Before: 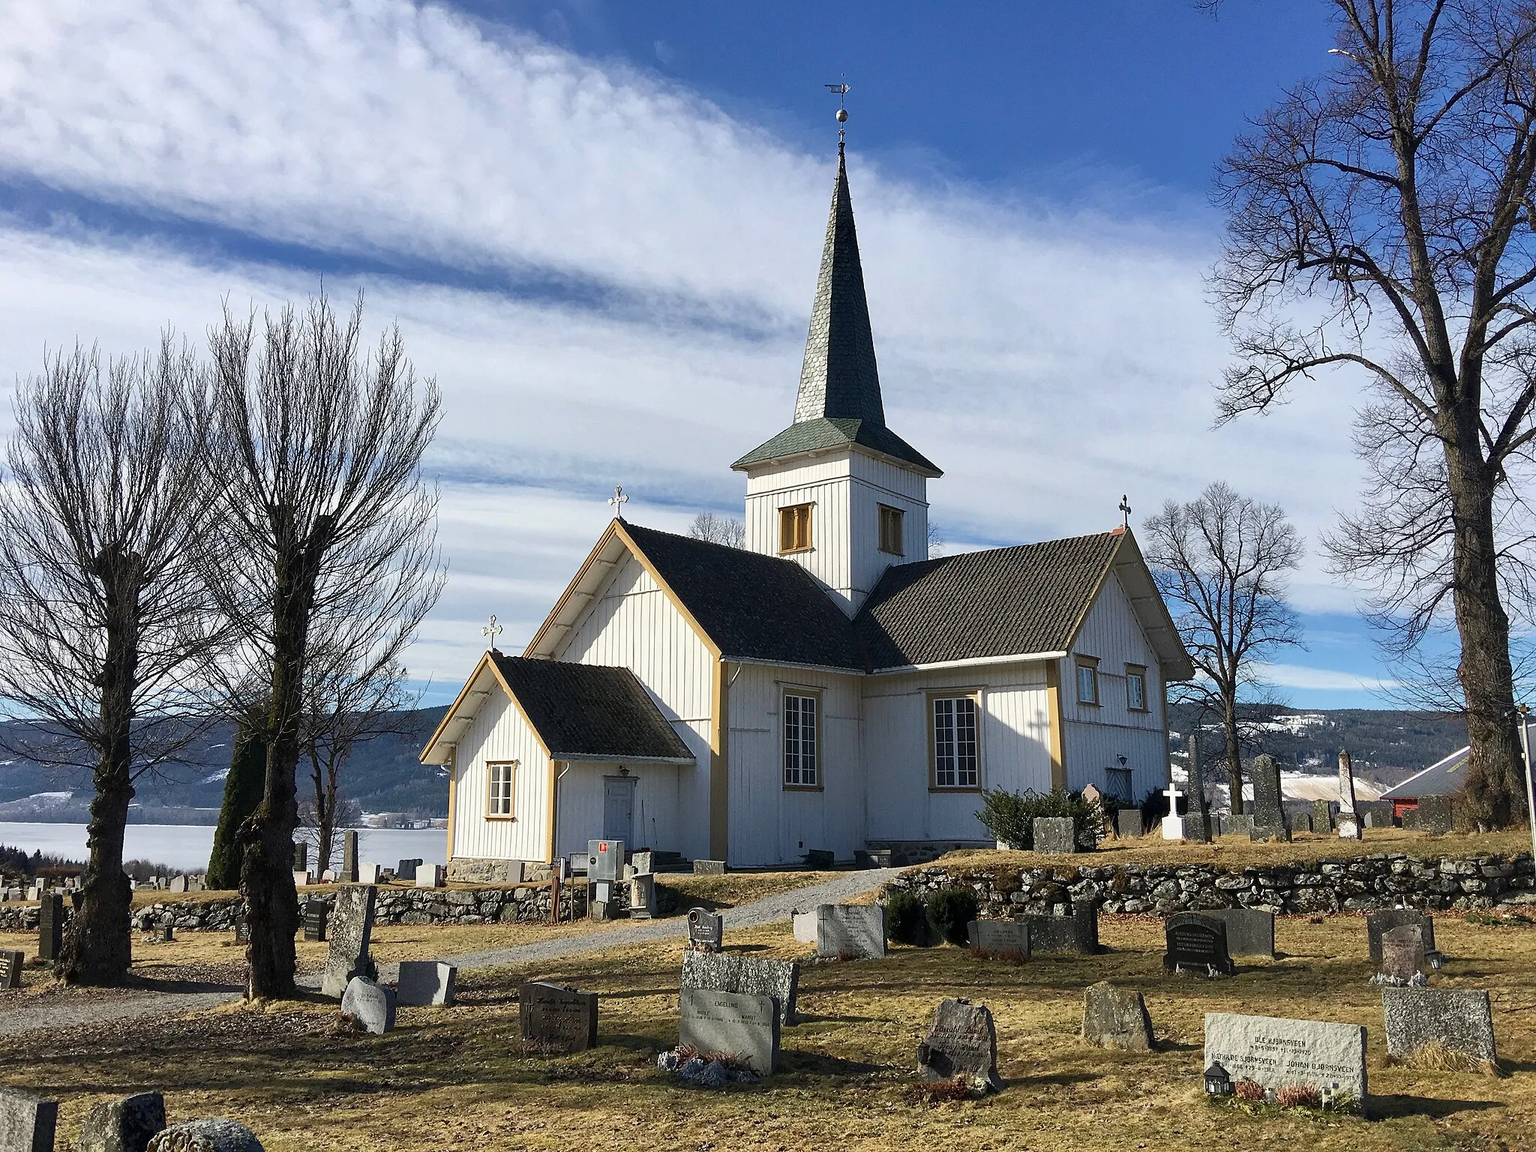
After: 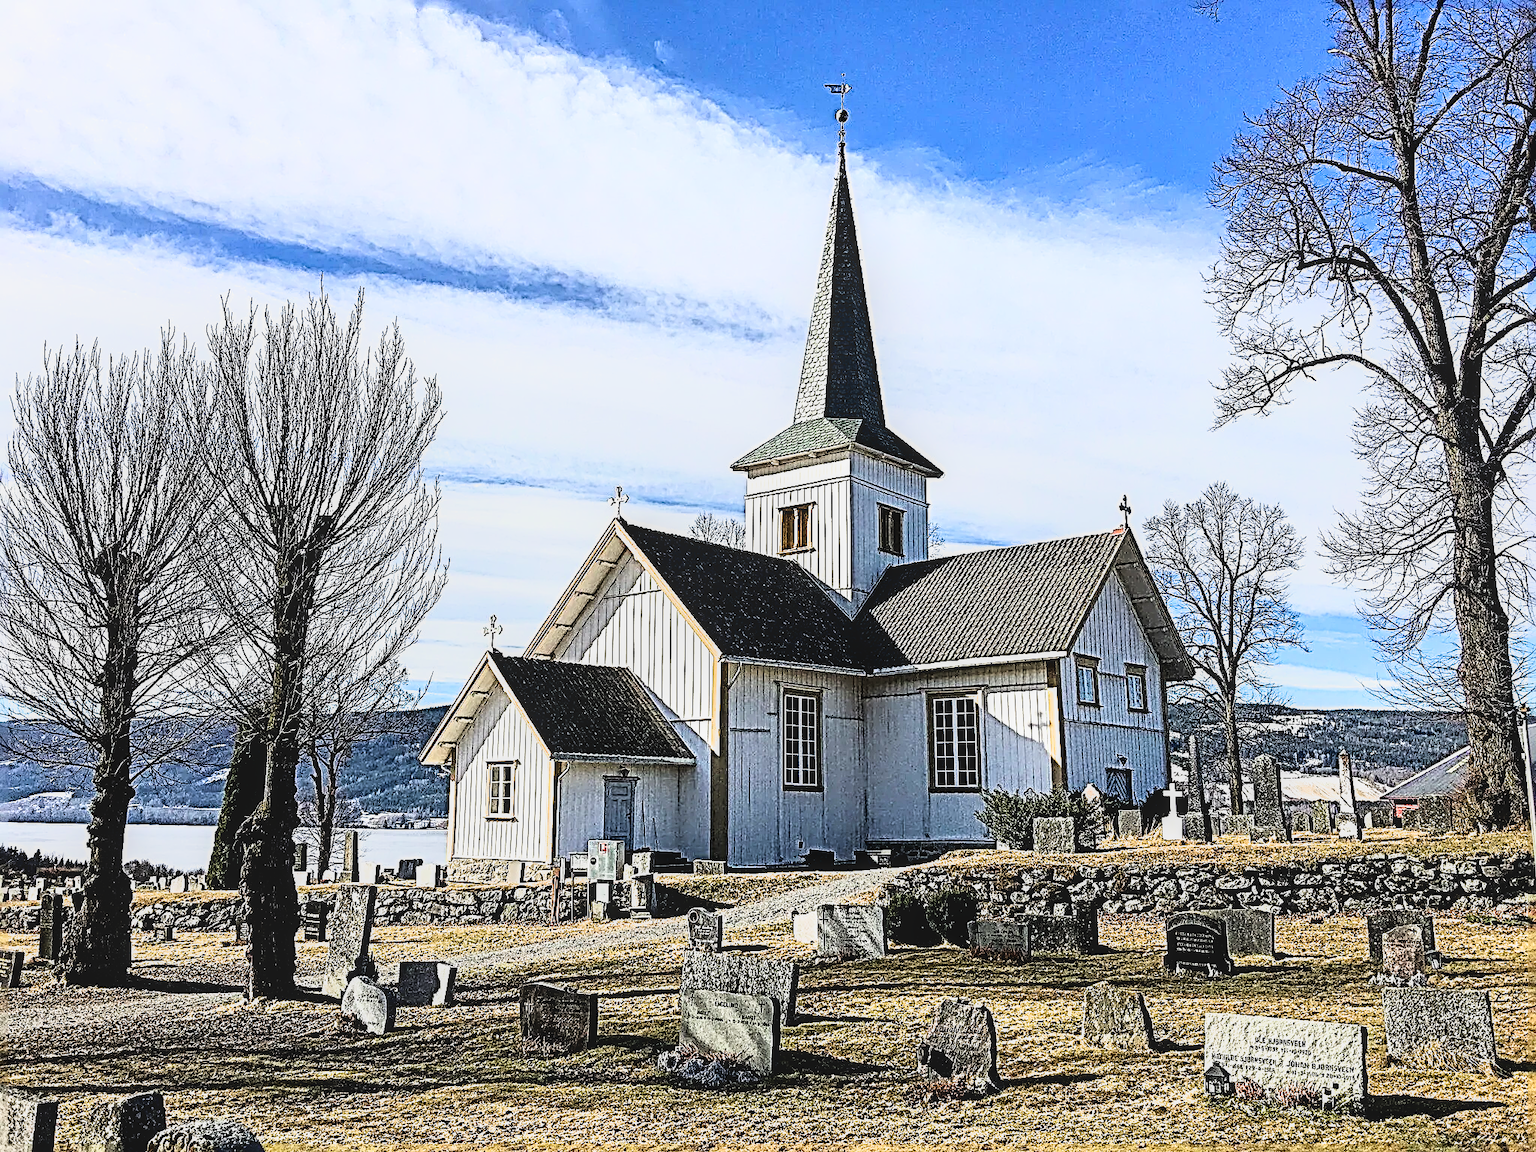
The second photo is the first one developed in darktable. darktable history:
filmic rgb: black relative exposure -4.01 EV, white relative exposure 2.98 EV, threshold 5.98 EV, hardness 2.99, contrast 1.49, iterations of high-quality reconstruction 0, enable highlight reconstruction true
local contrast: on, module defaults
exposure: black level correction 0, exposure 0.698 EV, compensate exposure bias true, compensate highlight preservation false
sharpen: radius 4.003, amount 1.982
tone curve: curves: ch0 [(0, 0.039) (0.104, 0.103) (0.273, 0.267) (0.448, 0.487) (0.704, 0.761) (0.886, 0.922) (0.994, 0.971)]; ch1 [(0, 0) (0.335, 0.298) (0.446, 0.413) (0.485, 0.487) (0.515, 0.503) (0.566, 0.563) (0.641, 0.655) (1, 1)]; ch2 [(0, 0) (0.314, 0.301) (0.421, 0.411) (0.502, 0.494) (0.528, 0.54) (0.557, 0.559) (0.612, 0.62) (0.722, 0.686) (1, 1)], color space Lab, linked channels, preserve colors none
contrast brightness saturation: saturation 0.123
